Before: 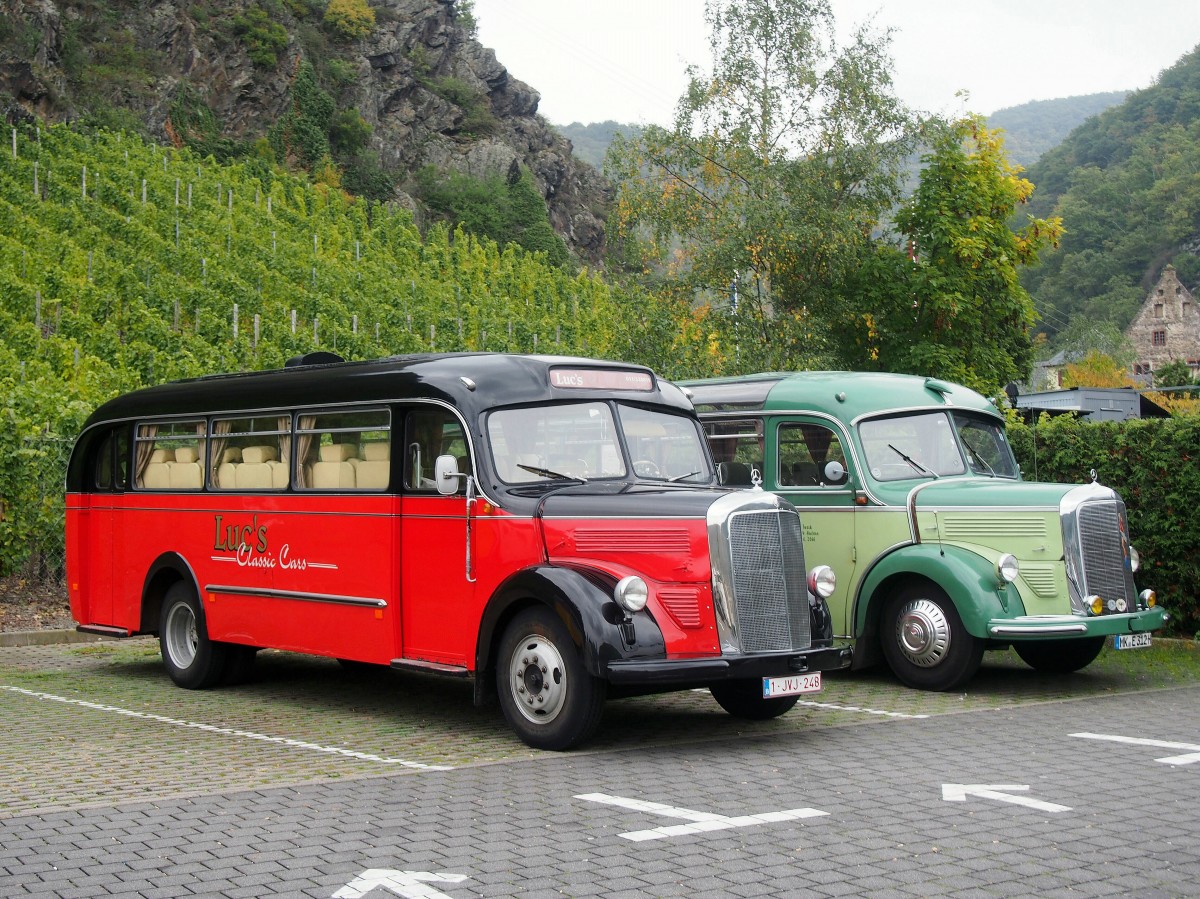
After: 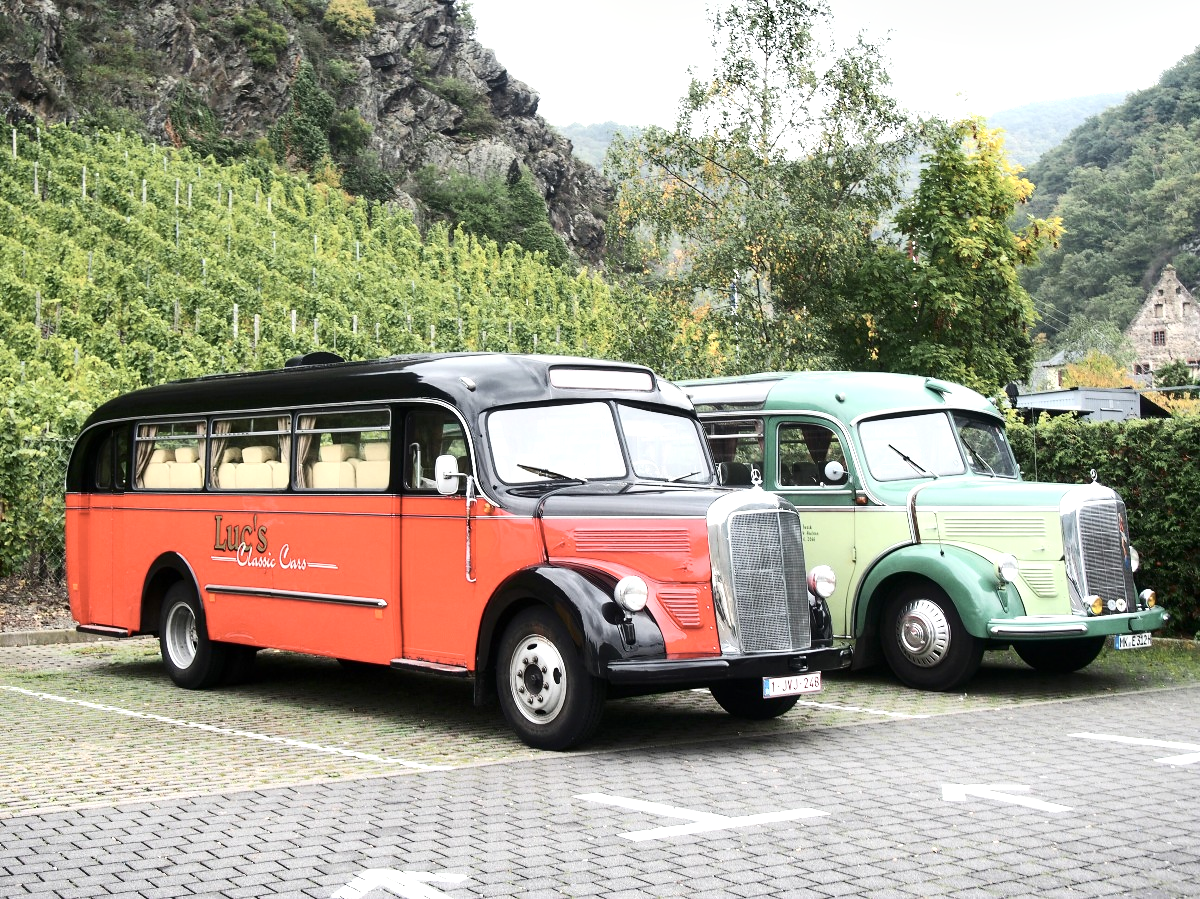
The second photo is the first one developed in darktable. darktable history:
exposure: black level correction 0, exposure 0.877 EV, compensate exposure bias true, compensate highlight preservation false
contrast brightness saturation: contrast 0.25, saturation -0.31
shadows and highlights: soften with gaussian
